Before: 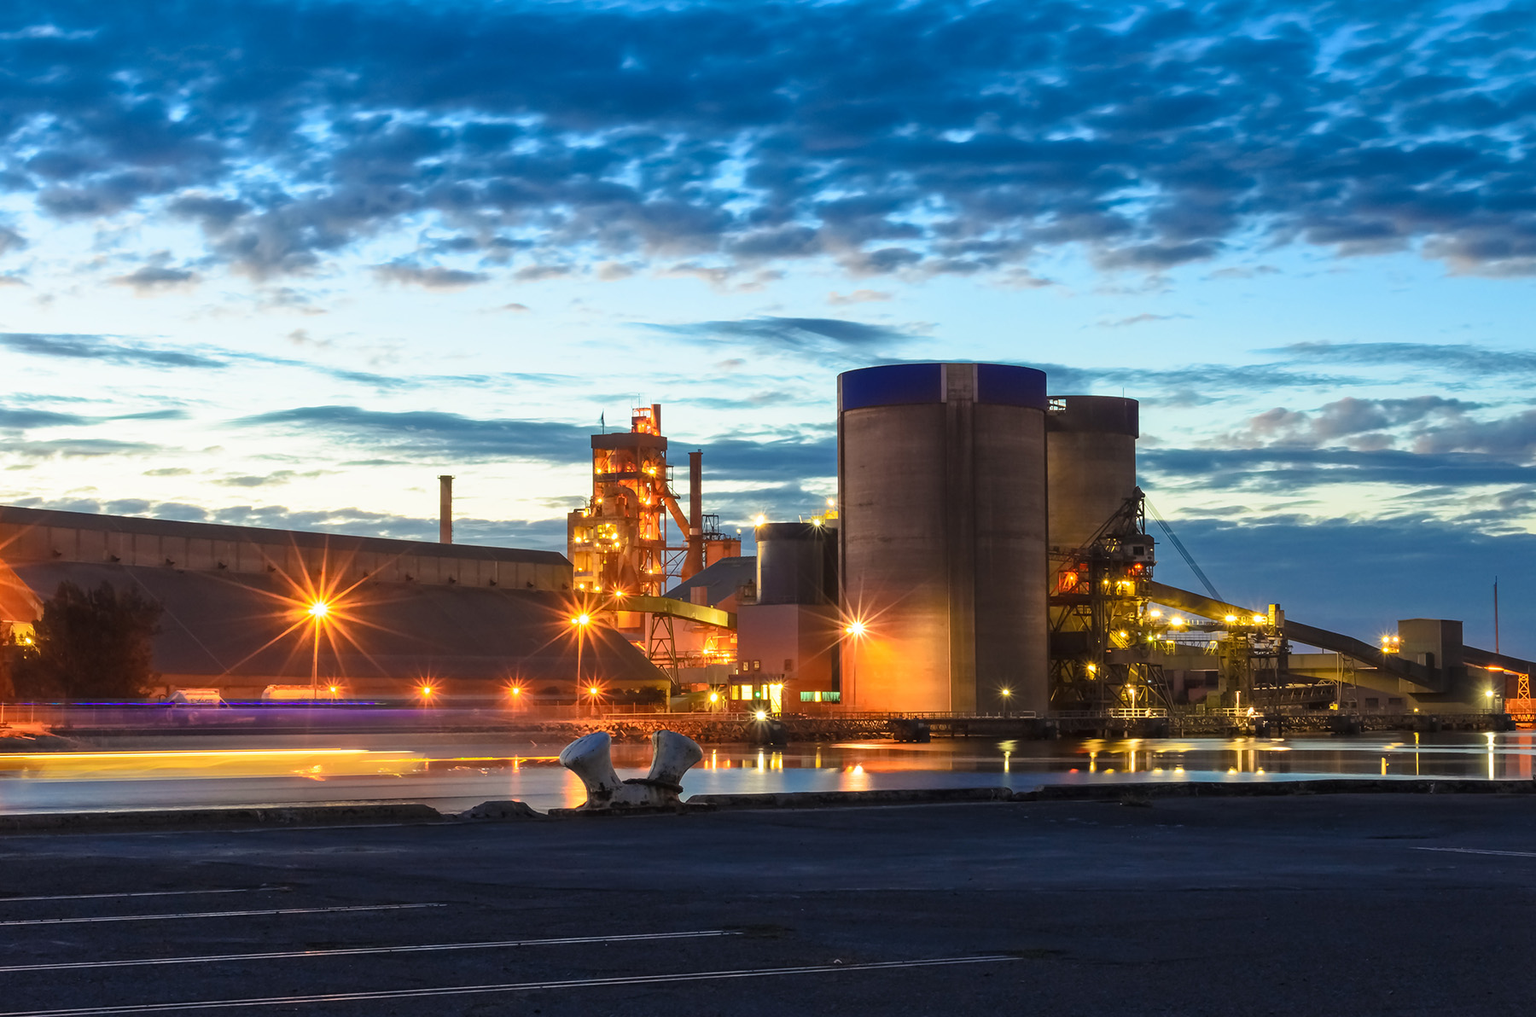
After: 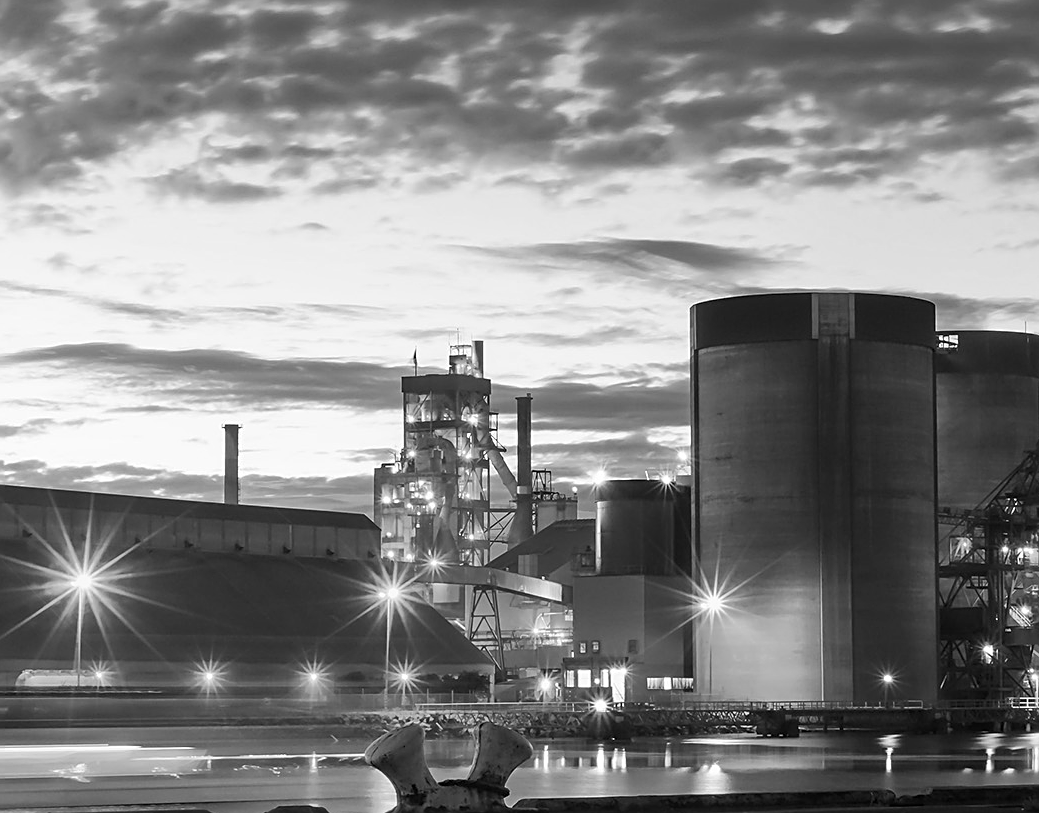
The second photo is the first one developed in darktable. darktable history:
monochrome: on, module defaults
sharpen: on, module defaults
crop: left 16.202%, top 11.208%, right 26.045%, bottom 20.557%
